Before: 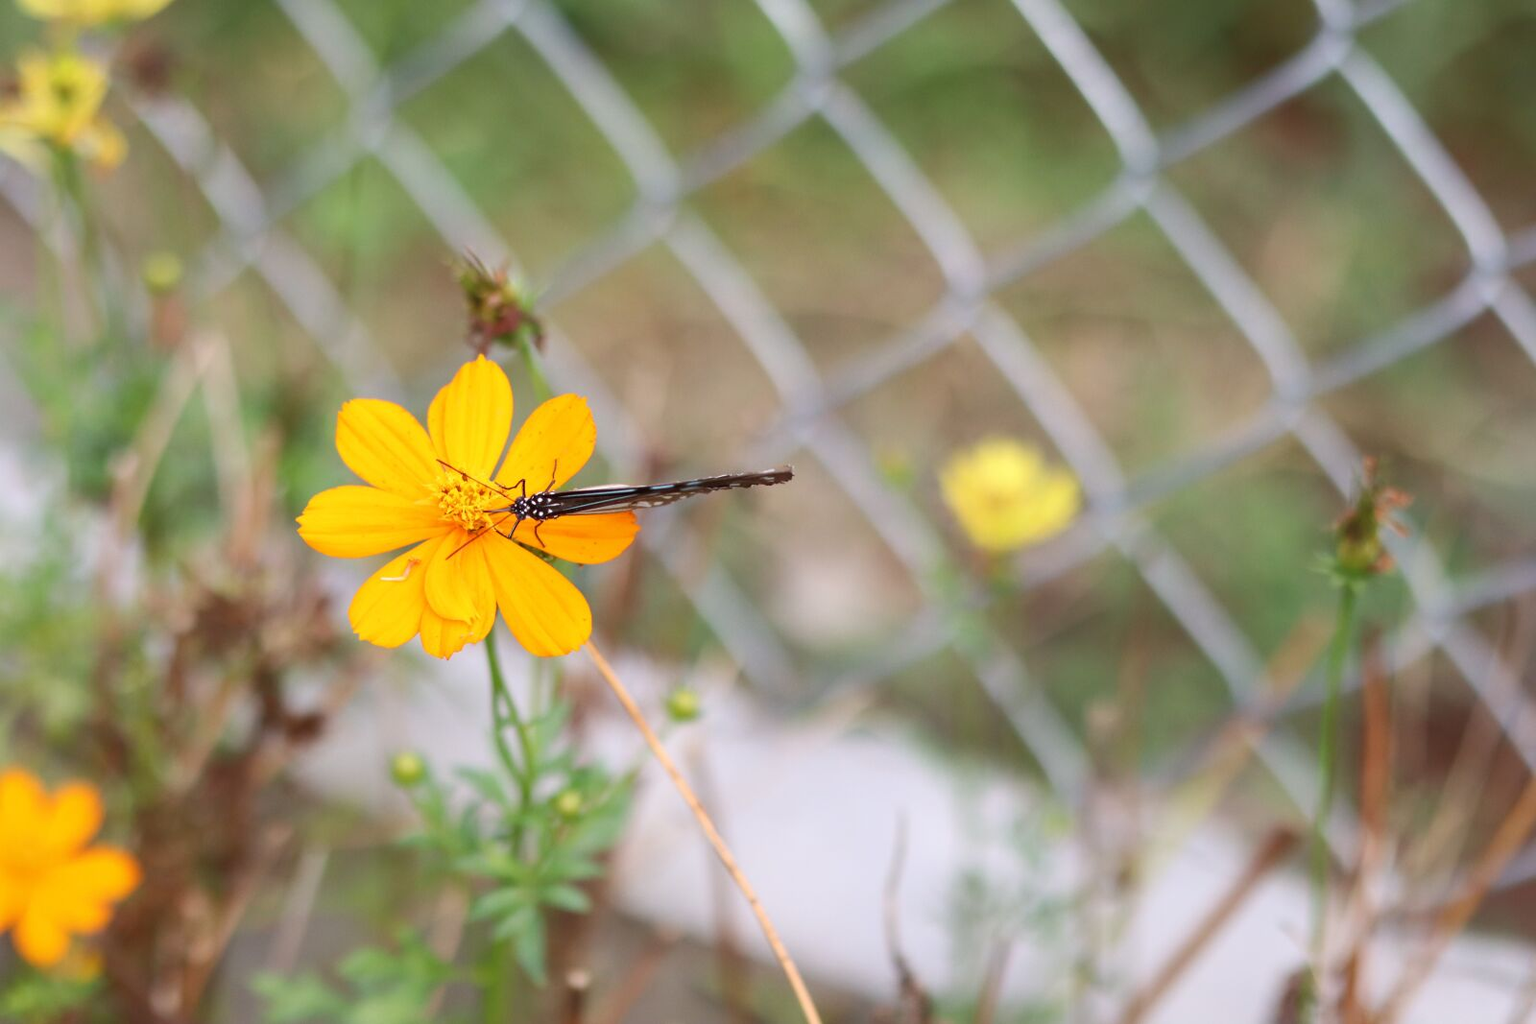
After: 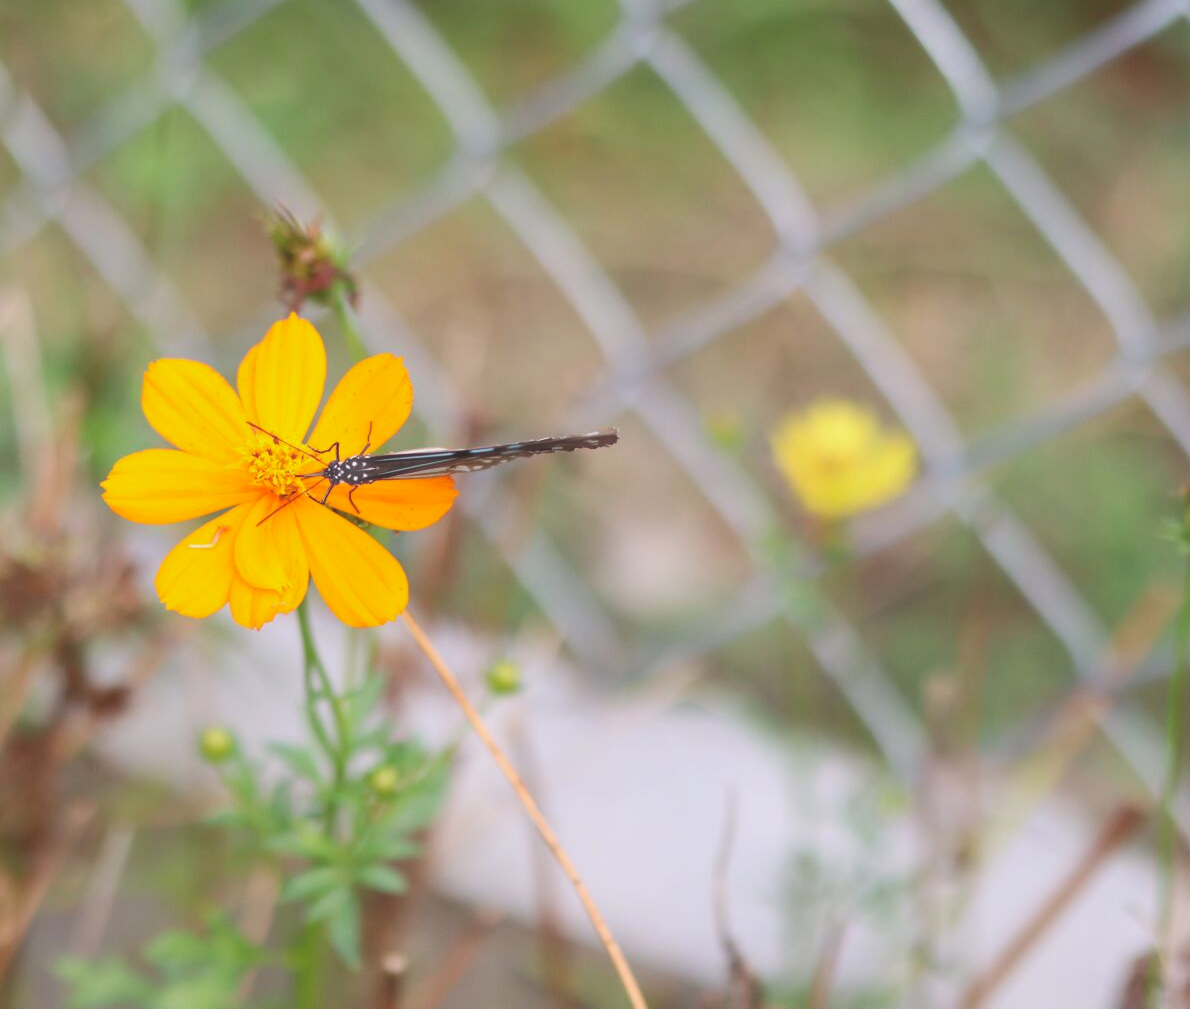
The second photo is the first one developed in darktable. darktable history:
contrast brightness saturation: contrast -0.092, brightness 0.044, saturation 0.076
haze removal: strength -0.1, compatibility mode true, adaptive false
crop and rotate: left 13.081%, top 5.387%, right 12.543%
